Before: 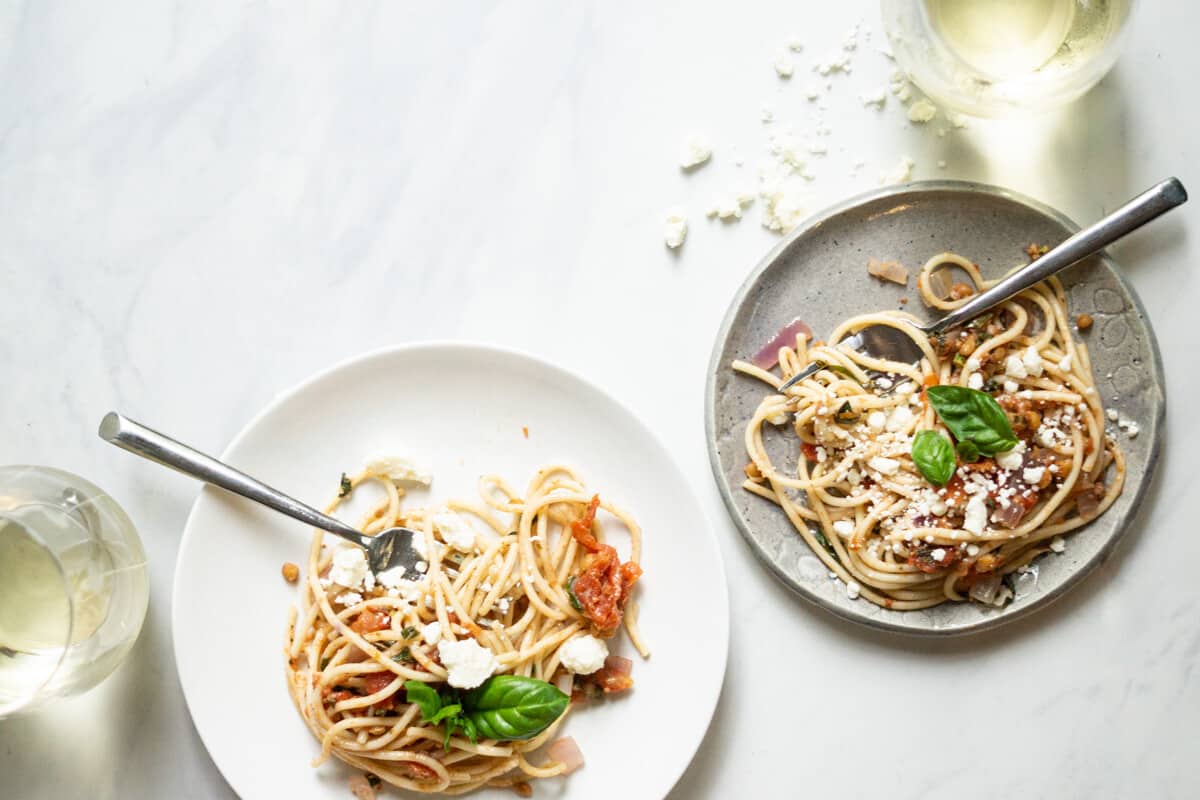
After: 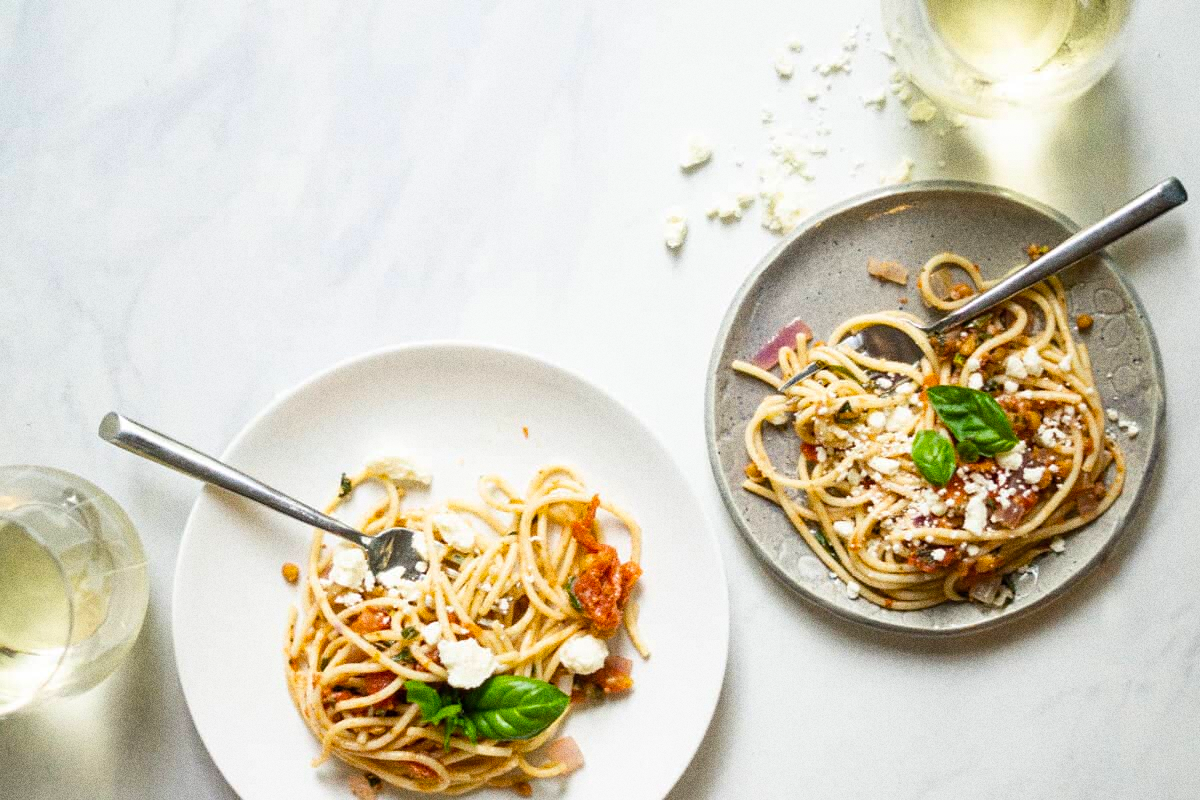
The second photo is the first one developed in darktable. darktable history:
color balance rgb: perceptual saturation grading › global saturation 20%, global vibrance 20%
grain: coarseness 0.09 ISO, strength 40%
